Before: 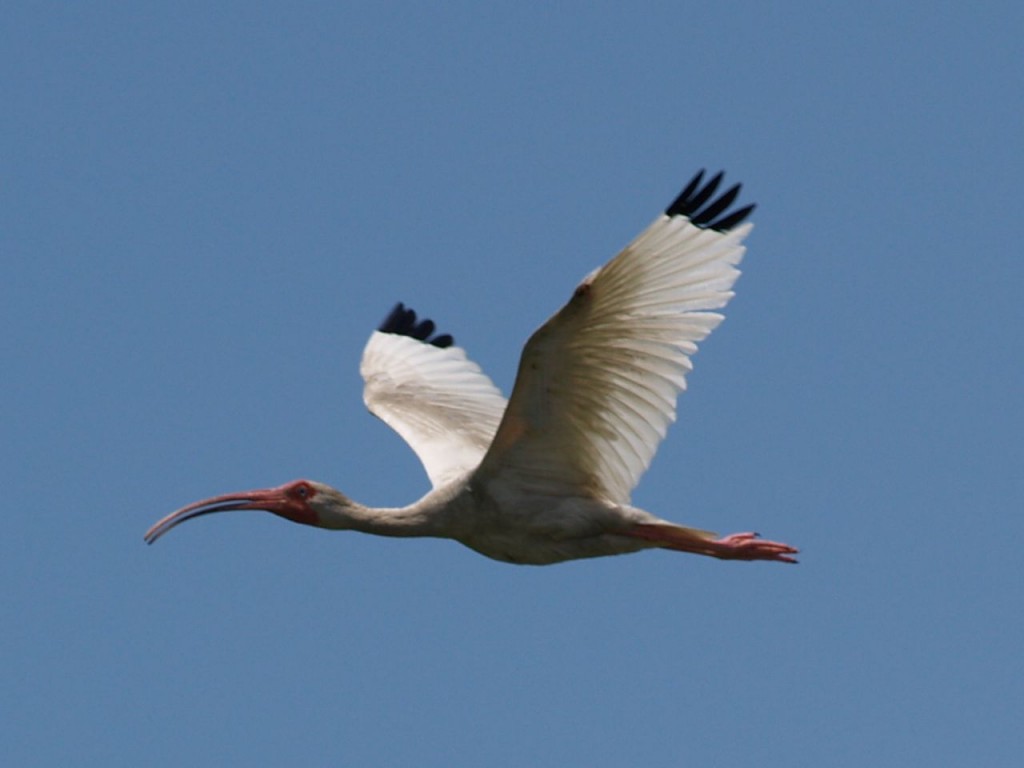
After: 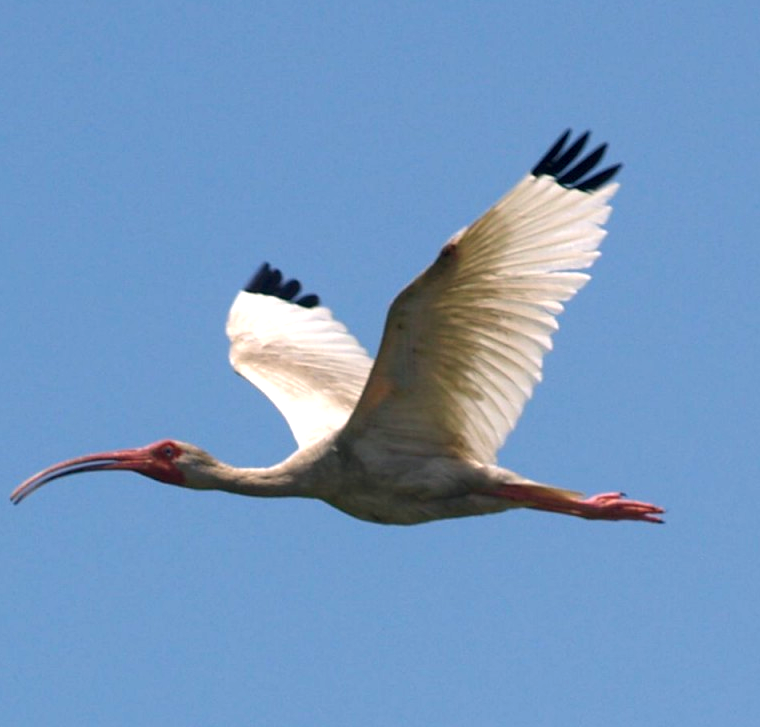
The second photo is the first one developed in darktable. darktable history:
exposure: black level correction 0, exposure 0.7 EV, compensate exposure bias true, compensate highlight preservation false
crop and rotate: left 13.15%, top 5.251%, right 12.609%
local contrast: highlights 100%, shadows 100%, detail 120%, midtone range 0.2
color balance rgb: shadows lift › hue 87.51°, highlights gain › chroma 1.62%, highlights gain › hue 55.1°, global offset › chroma 0.06%, global offset › hue 253.66°, linear chroma grading › global chroma 0.5%, perceptual saturation grading › global saturation 16.38%
